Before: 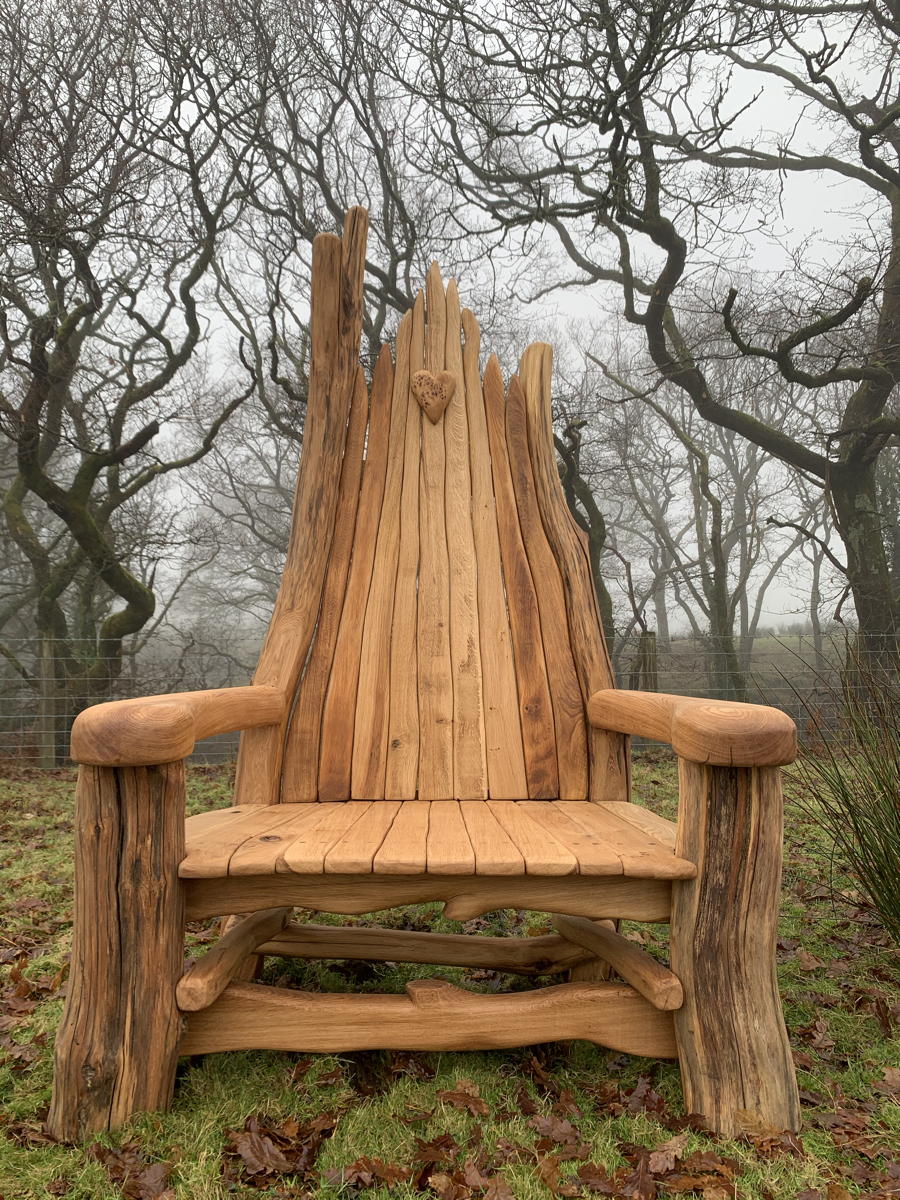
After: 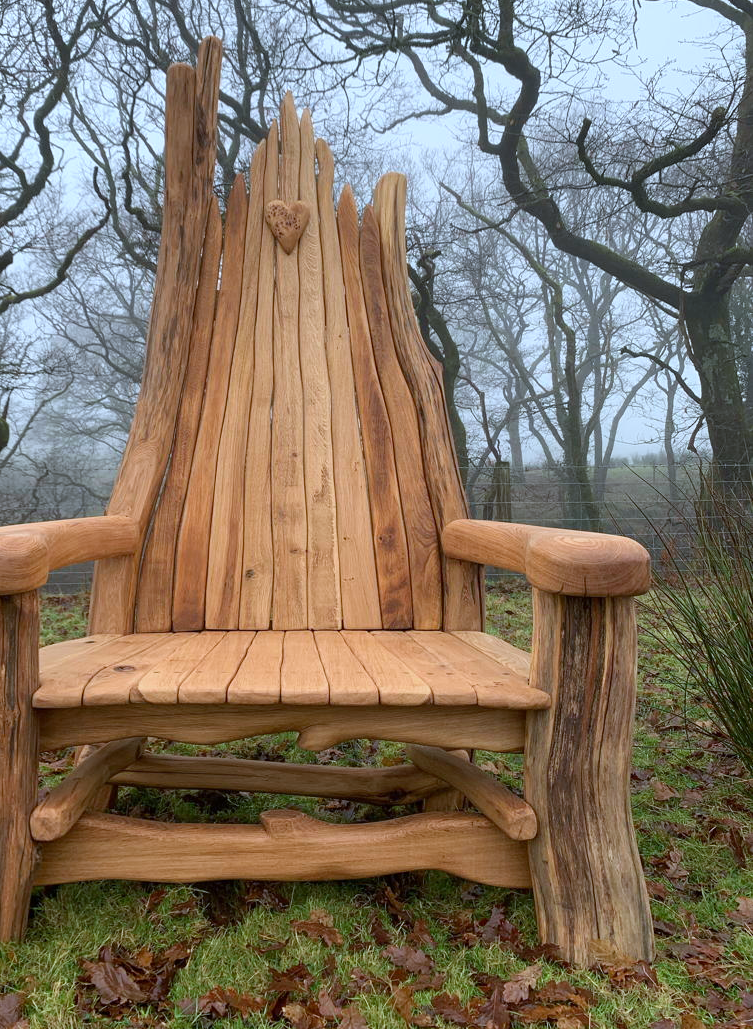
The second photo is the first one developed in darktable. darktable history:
white balance: red 0.967, blue 1.049
color calibration: x 0.372, y 0.386, temperature 4283.97 K
crop: left 16.315%, top 14.246%
